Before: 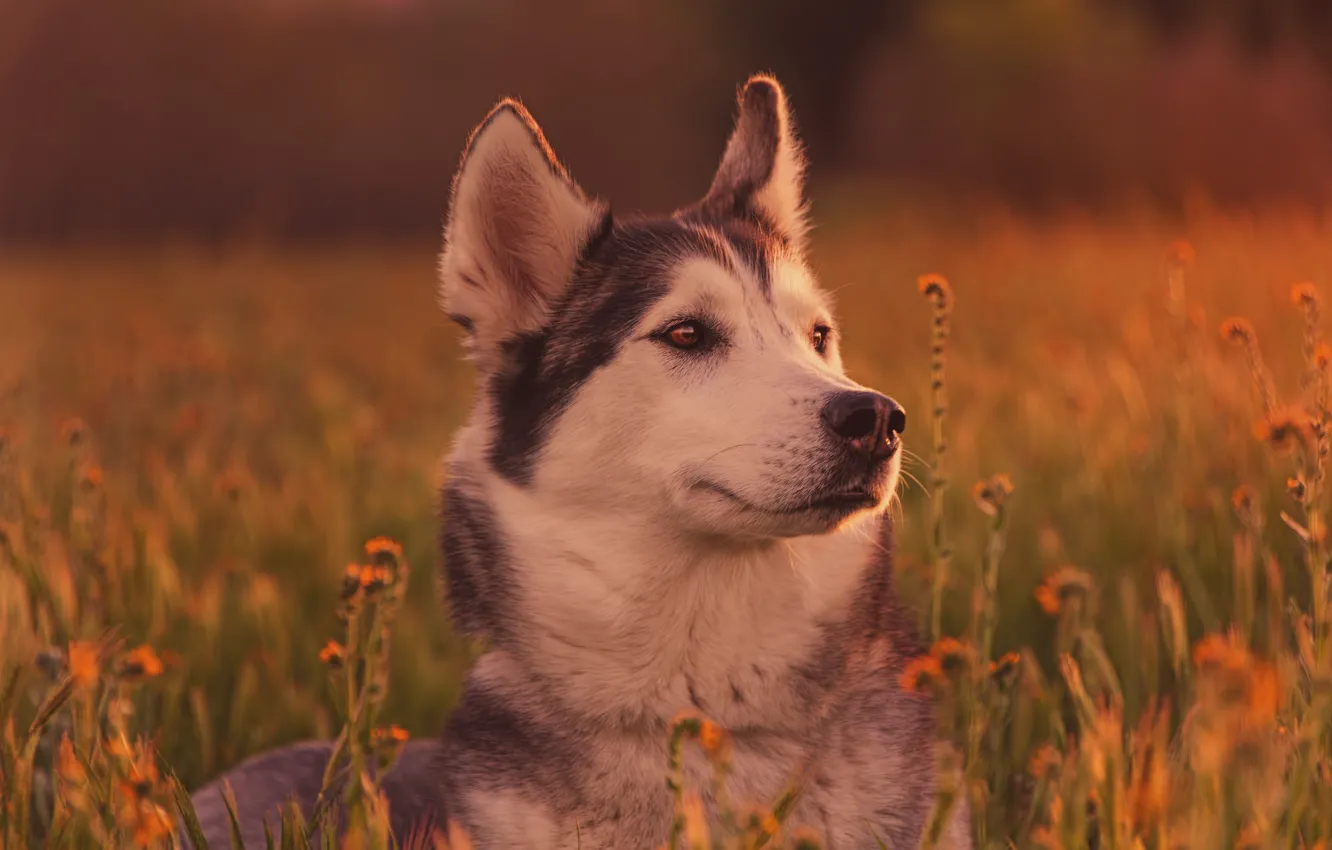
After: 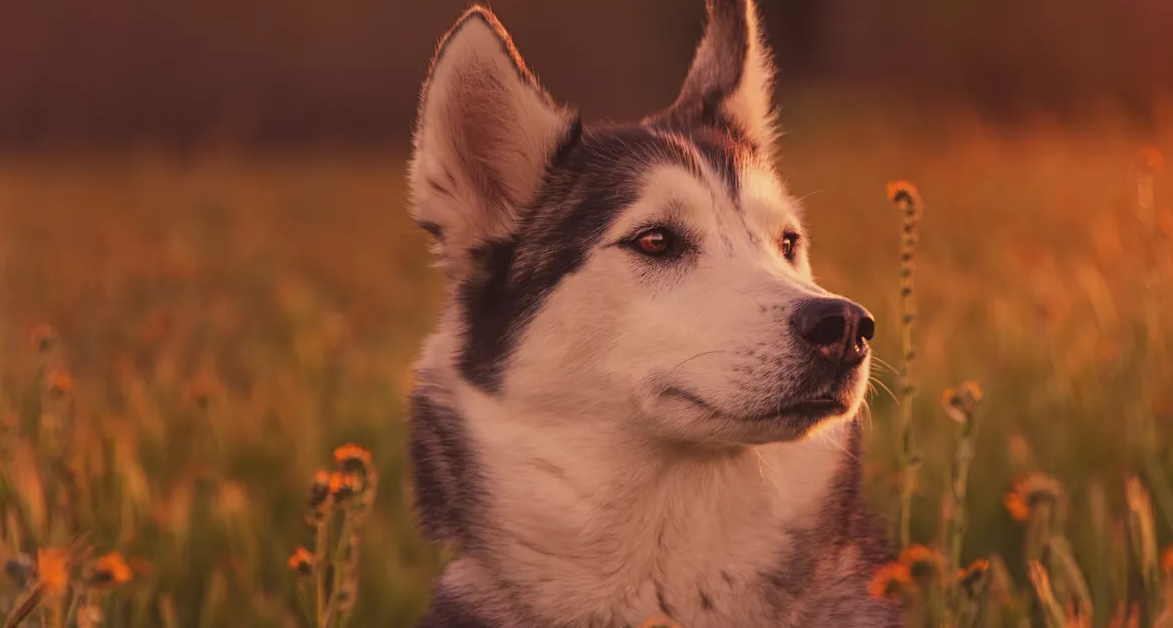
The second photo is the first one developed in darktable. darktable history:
crop and rotate: left 2.392%, top 11.033%, right 9.501%, bottom 15.067%
